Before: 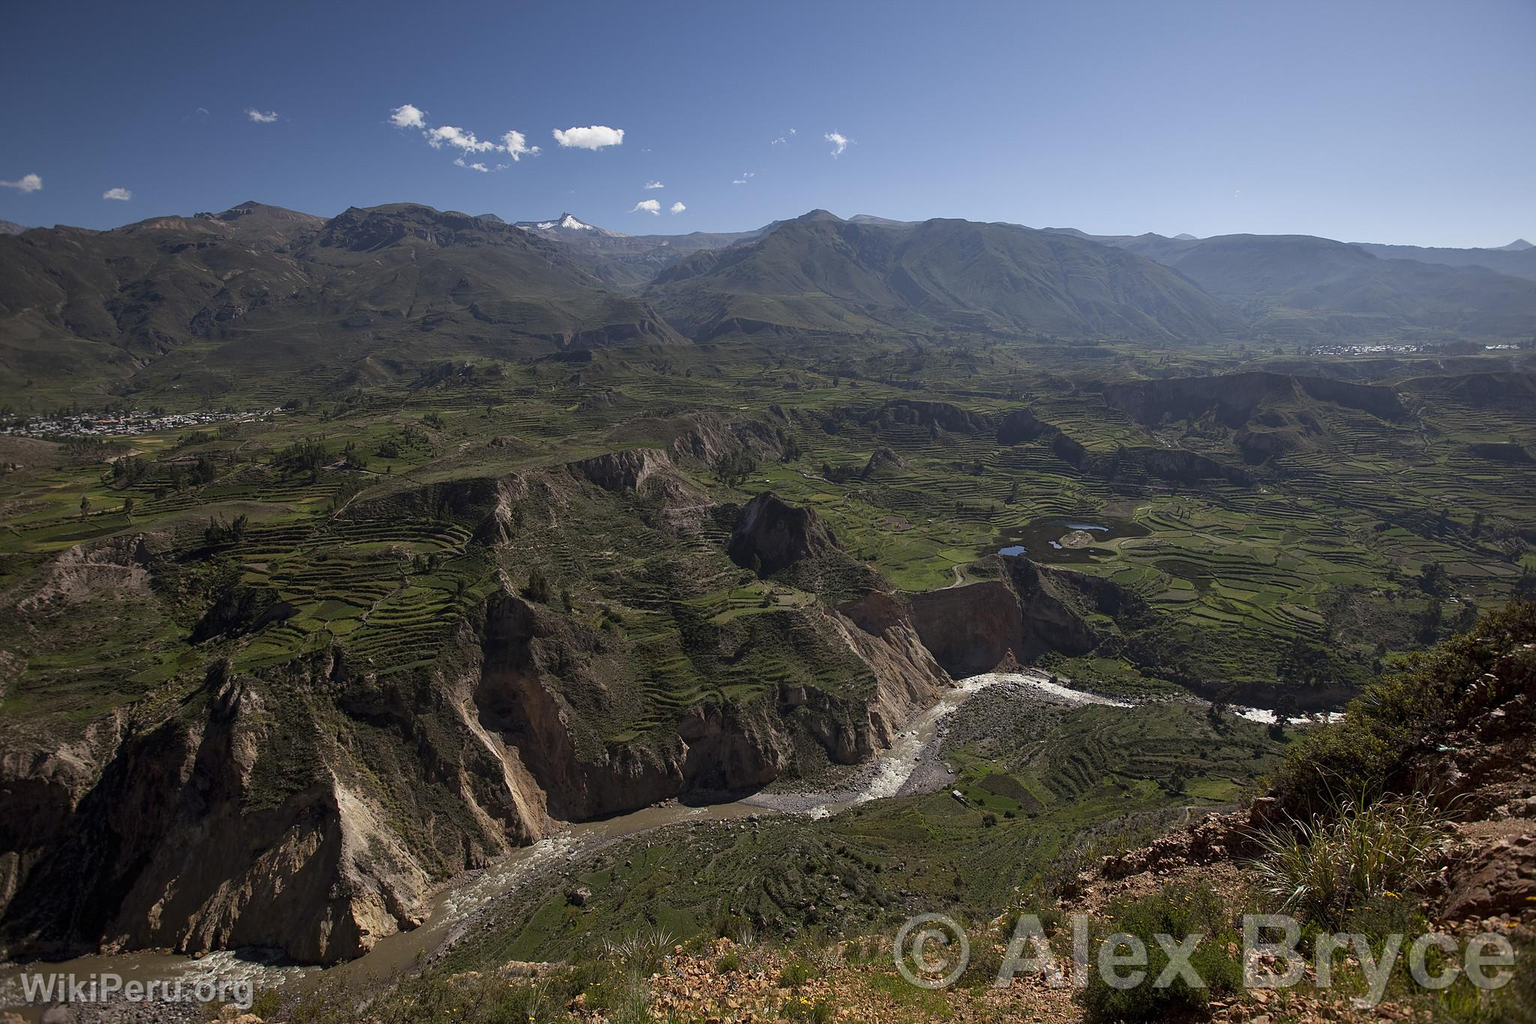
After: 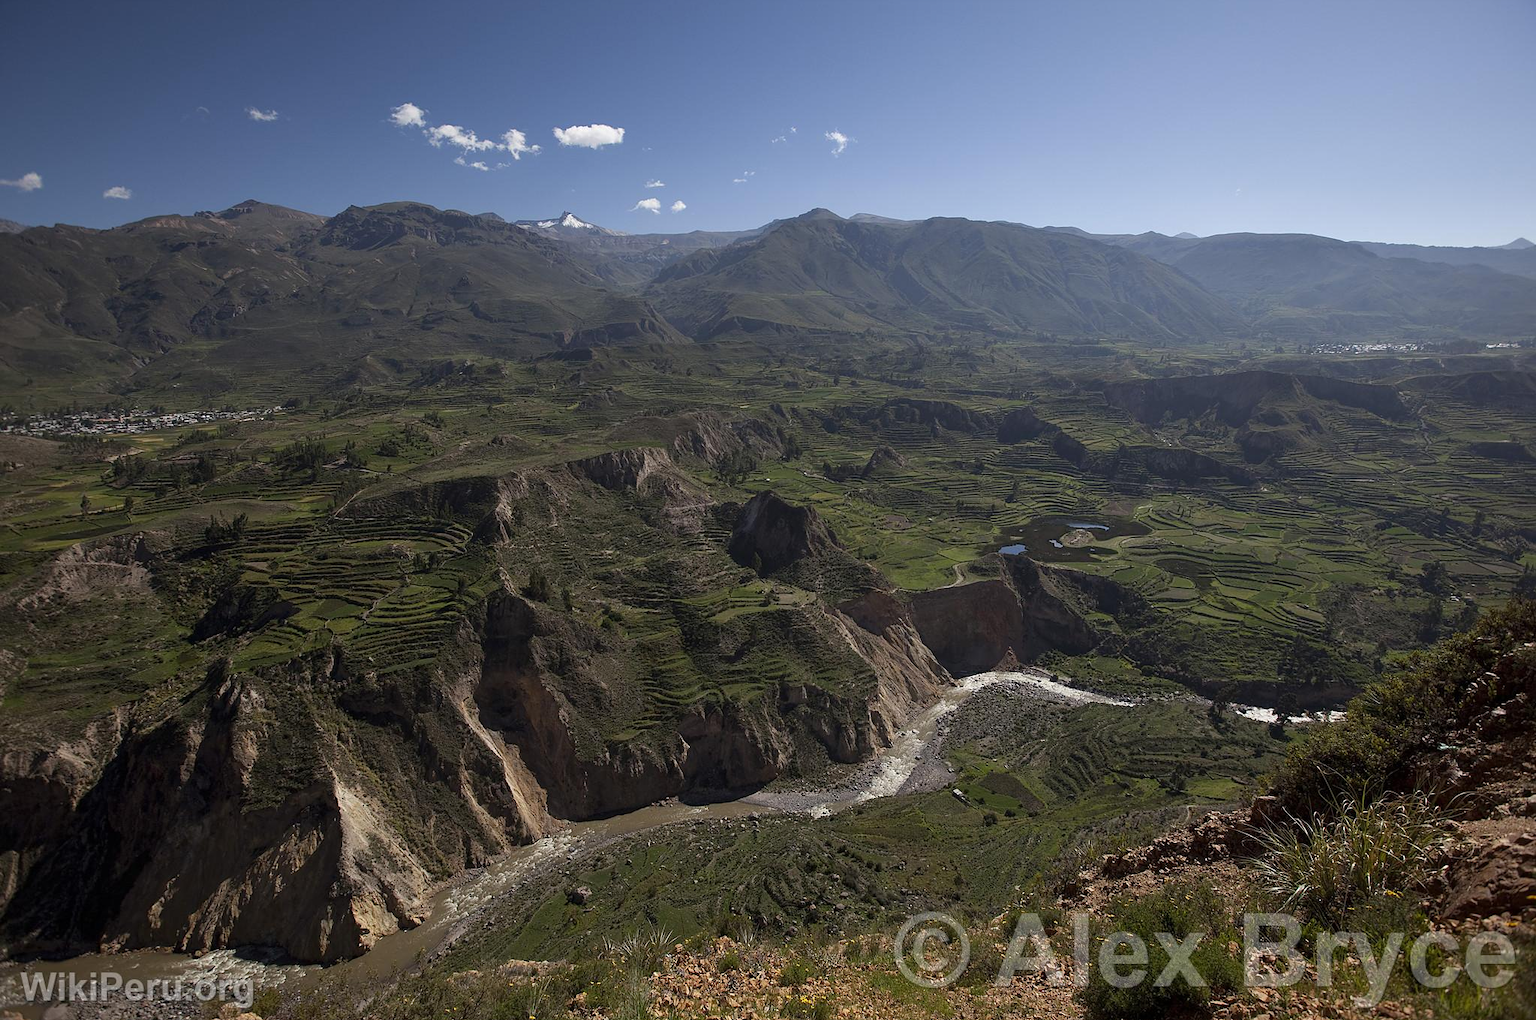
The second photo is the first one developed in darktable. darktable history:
crop: top 0.198%, bottom 0.135%
tone equalizer: on, module defaults
